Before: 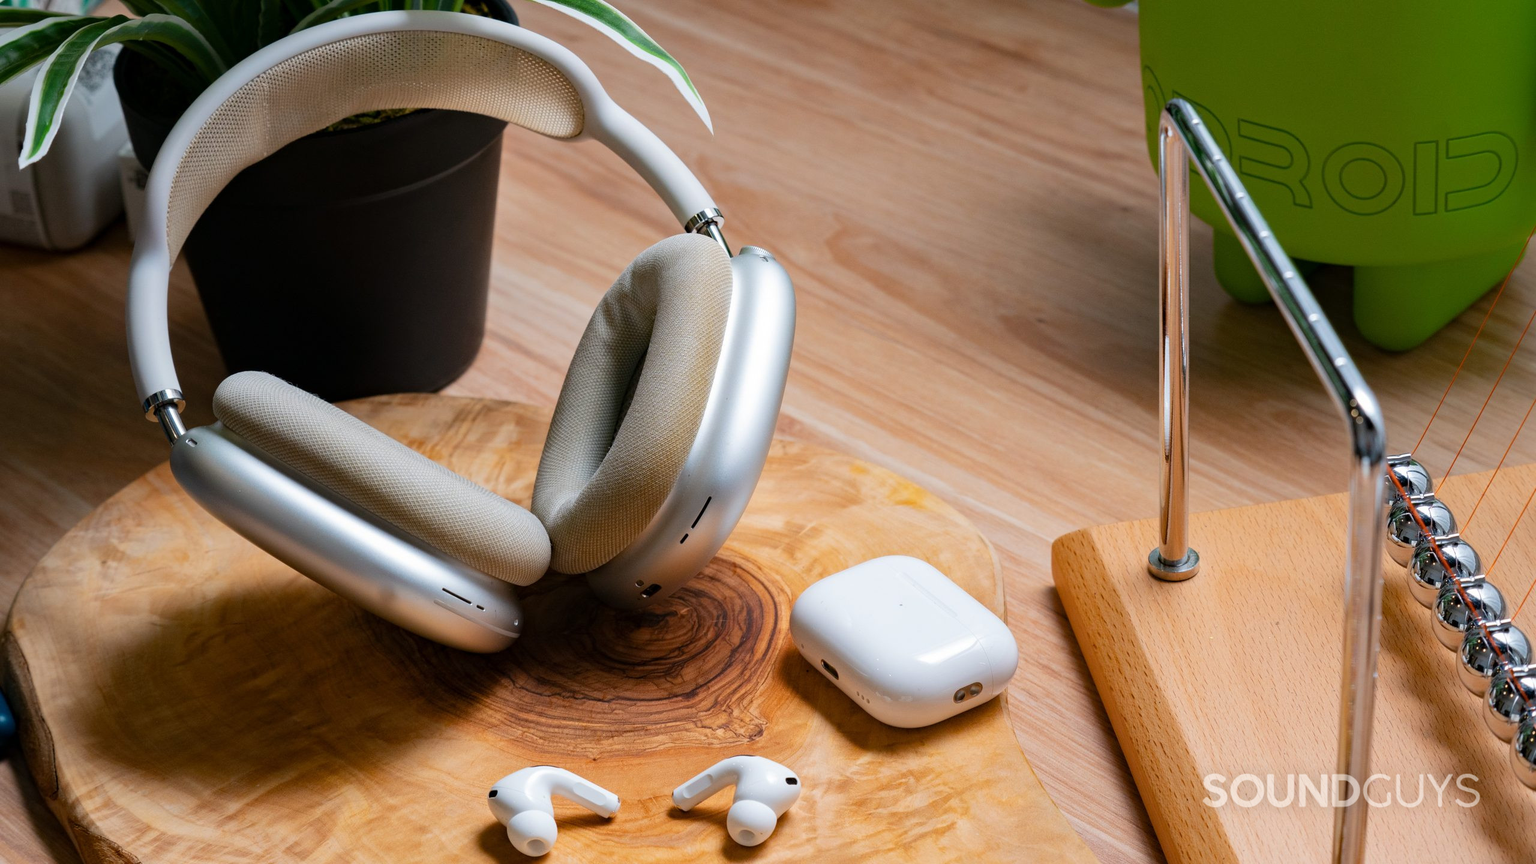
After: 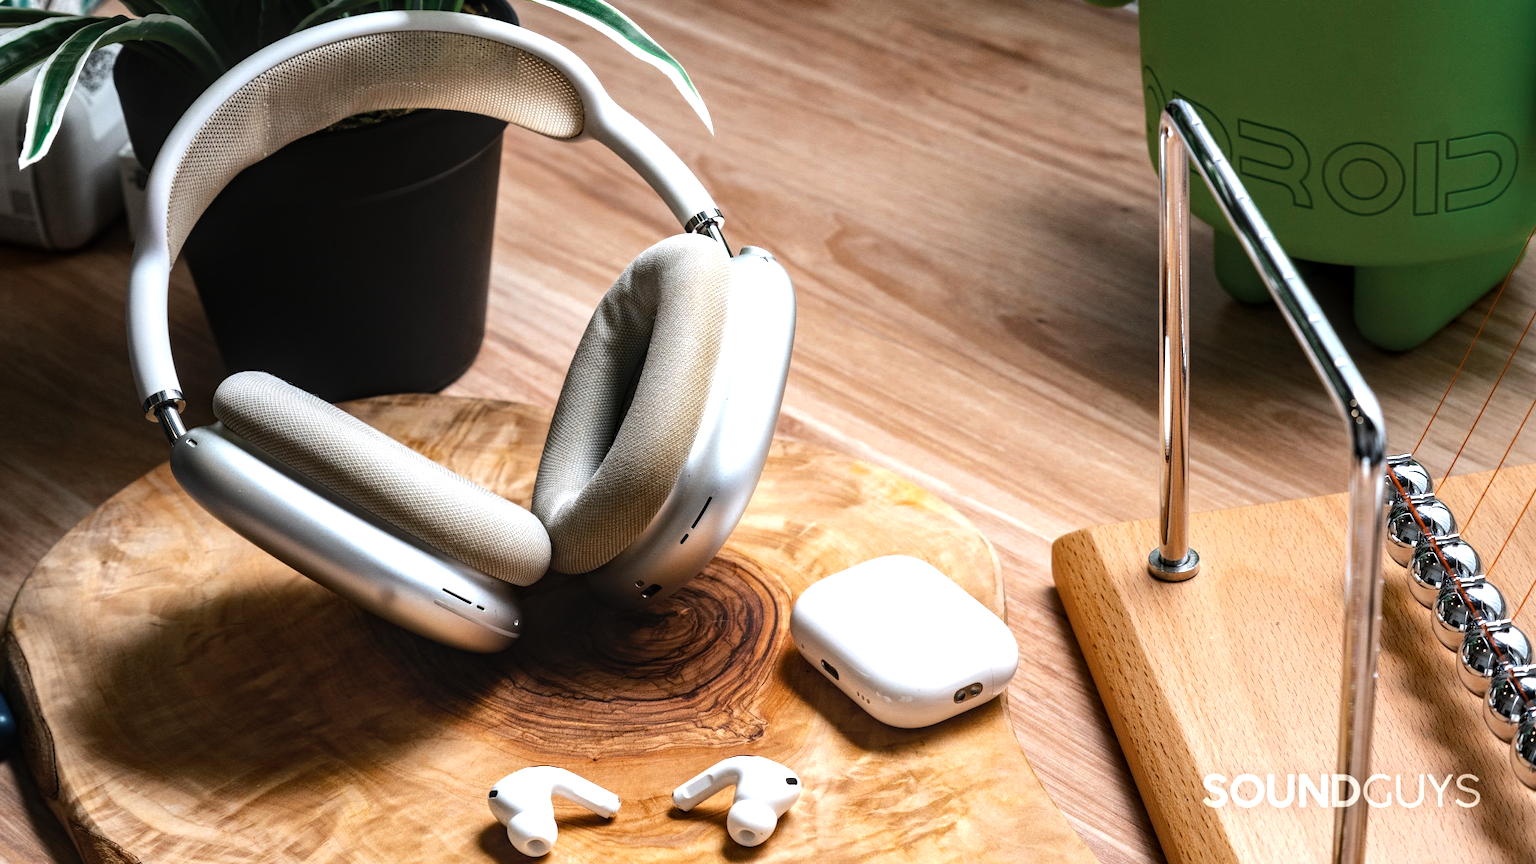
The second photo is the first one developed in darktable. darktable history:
local contrast: on, module defaults
tone equalizer: -8 EV -1.08 EV, -7 EV -1.01 EV, -6 EV -0.867 EV, -5 EV -0.578 EV, -3 EV 0.578 EV, -2 EV 0.867 EV, -1 EV 1.01 EV, +0 EV 1.08 EV, edges refinement/feathering 500, mask exposure compensation -1.57 EV, preserve details no
color zones: curves: ch0 [(0, 0.5) (0.125, 0.4) (0.25, 0.5) (0.375, 0.4) (0.5, 0.4) (0.625, 0.6) (0.75, 0.6) (0.875, 0.5)]; ch1 [(0, 0.35) (0.125, 0.45) (0.25, 0.35) (0.375, 0.35) (0.5, 0.35) (0.625, 0.35) (0.75, 0.45) (0.875, 0.35)]; ch2 [(0, 0.6) (0.125, 0.5) (0.25, 0.5) (0.375, 0.6) (0.5, 0.6) (0.625, 0.5) (0.75, 0.5) (0.875, 0.5)]
